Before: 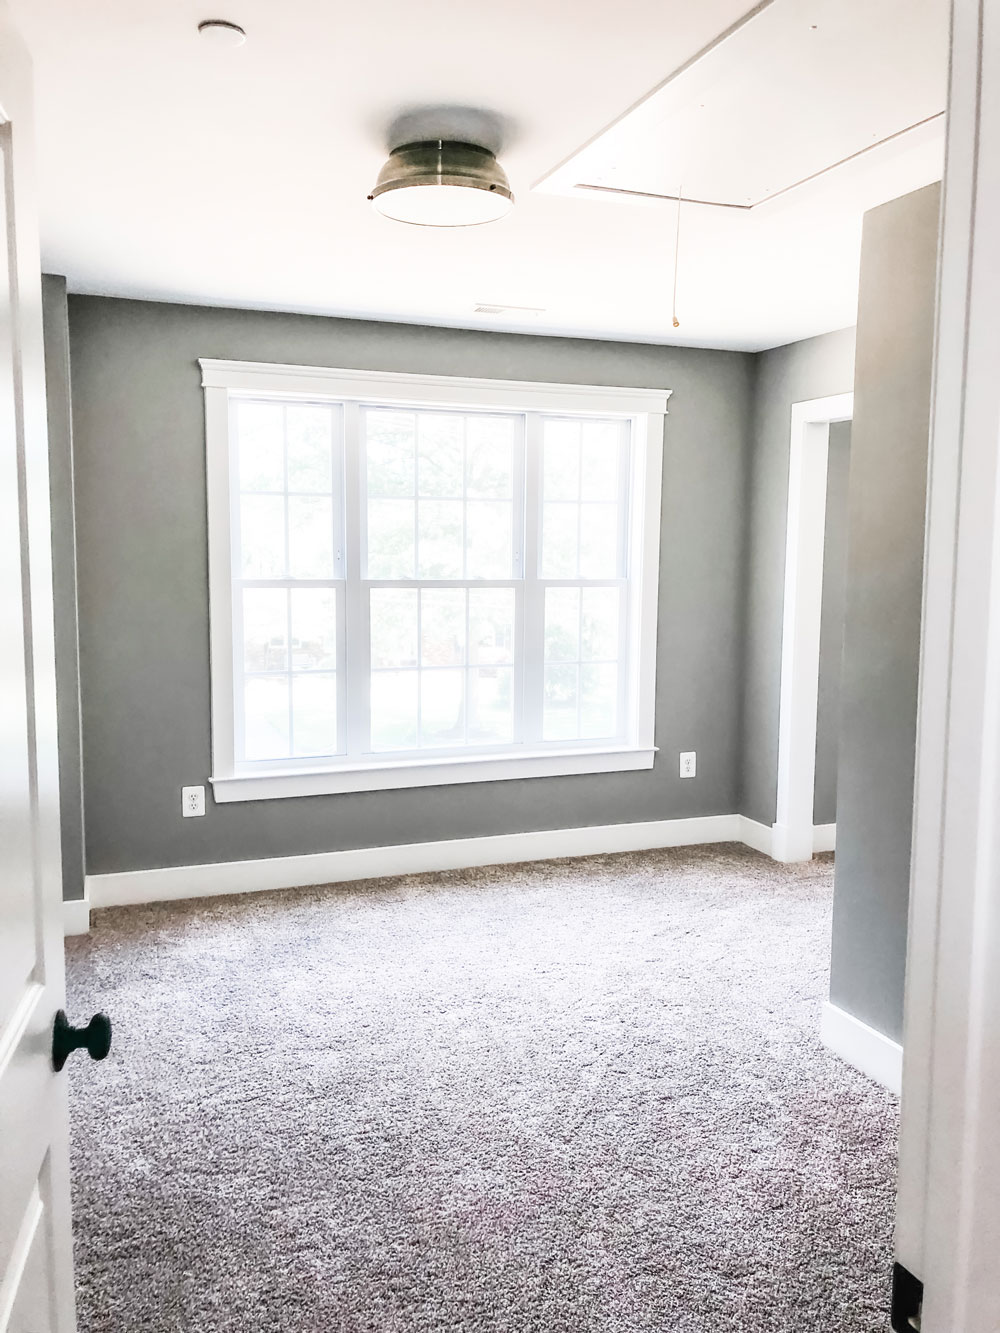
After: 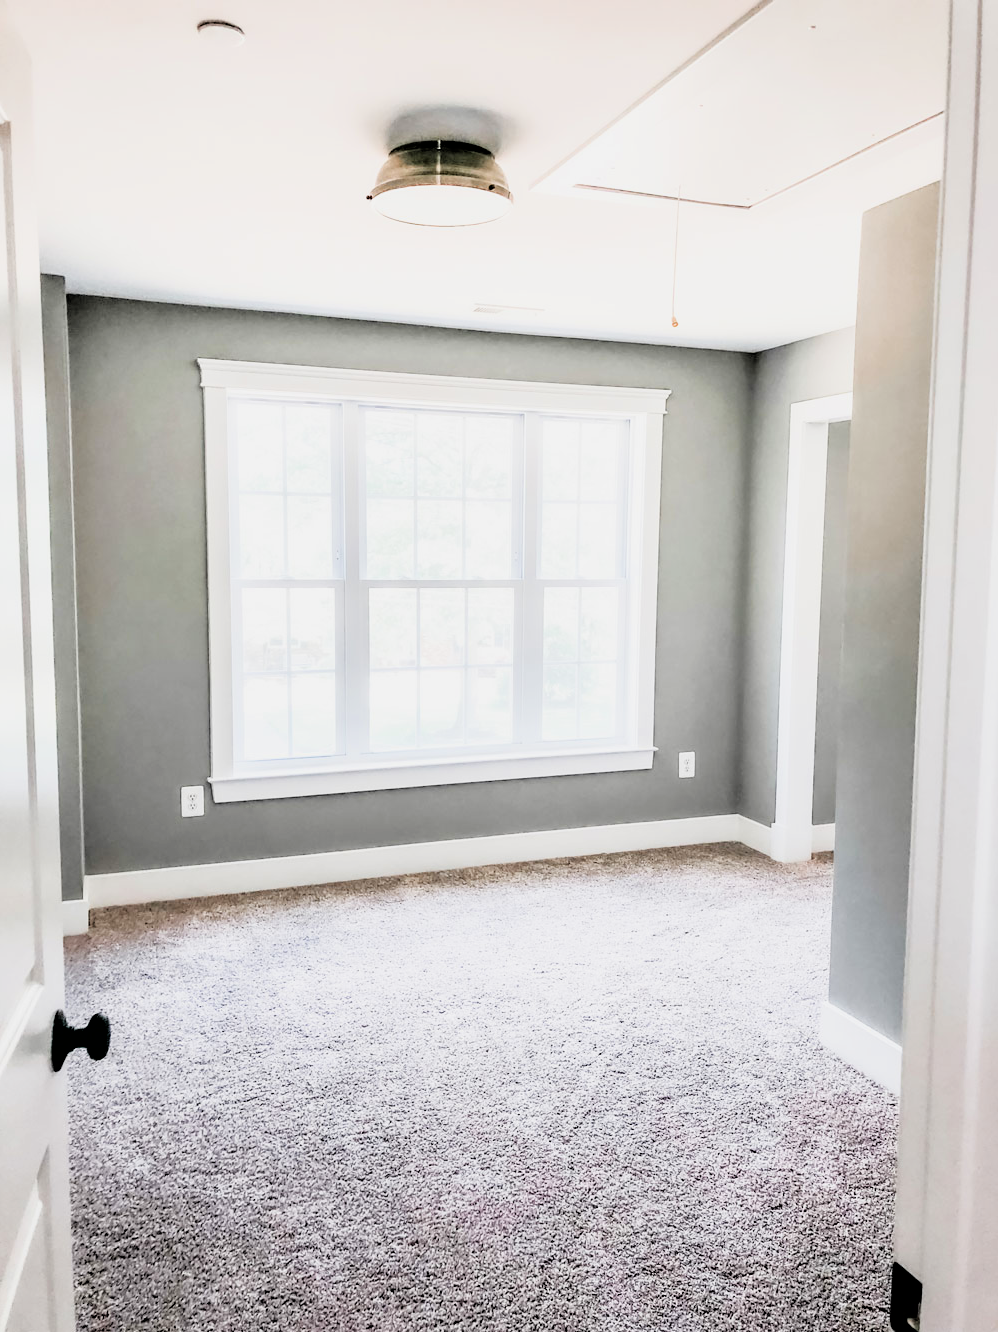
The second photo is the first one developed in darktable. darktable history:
color zones: curves: ch1 [(0.235, 0.558) (0.75, 0.5)]; ch2 [(0.25, 0.462) (0.749, 0.457)], mix 40.67%
filmic rgb: black relative exposure -3.31 EV, white relative exposure 3.45 EV, hardness 2.36, contrast 1.103
exposure: black level correction 0.001, exposure 0.3 EV, compensate highlight preservation false
crop and rotate: left 0.126%
